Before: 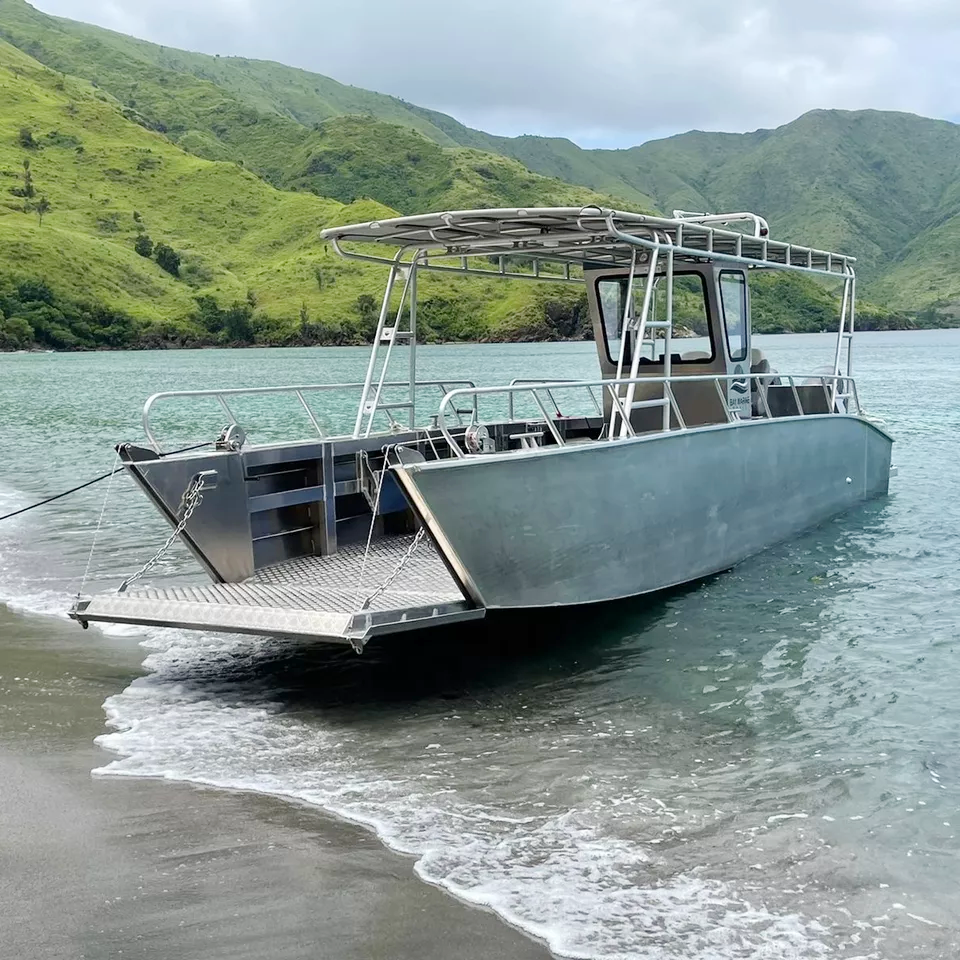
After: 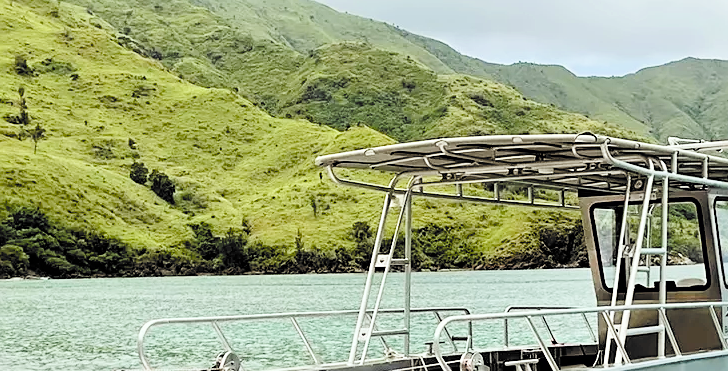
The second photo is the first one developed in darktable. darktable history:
crop: left 0.558%, top 7.63%, right 23.528%, bottom 53.723%
filmic rgb: black relative exposure -5.14 EV, white relative exposure 3.56 EV, hardness 3.19, contrast 1.393, highlights saturation mix -48.65%, color science v6 (2022)
color balance rgb: power › chroma 2.488%, power › hue 70.77°, perceptual saturation grading › global saturation 20%, perceptual saturation grading › highlights -50.556%, perceptual saturation grading › shadows 30.681%, perceptual brilliance grading › global brilliance 12.458%
sharpen: radius 2.134, amount 0.385, threshold 0.194
